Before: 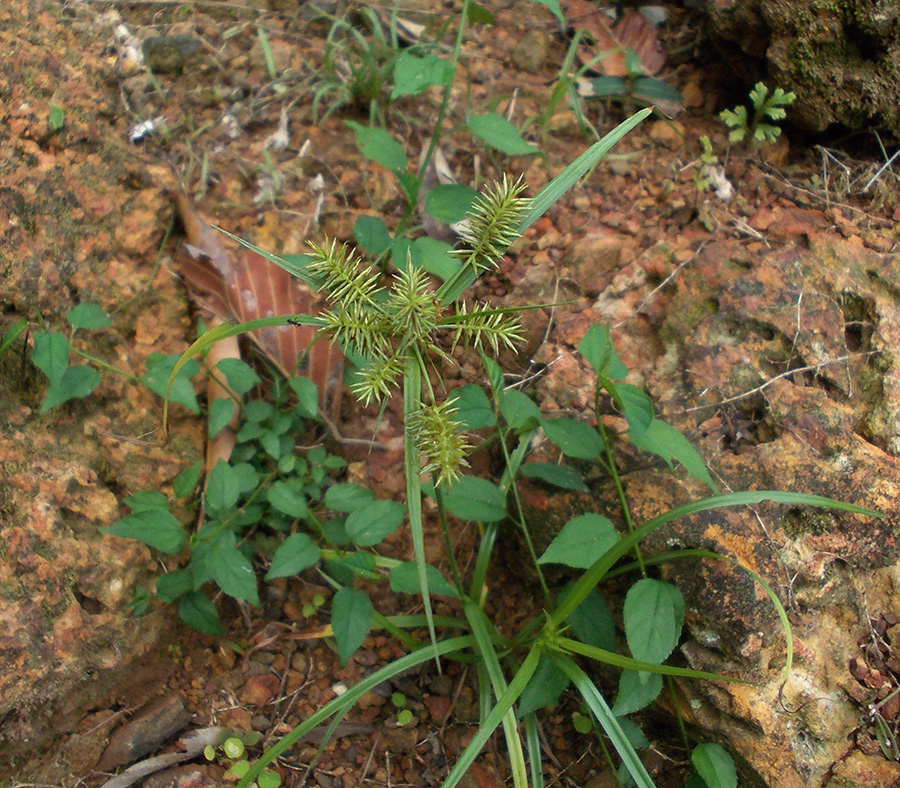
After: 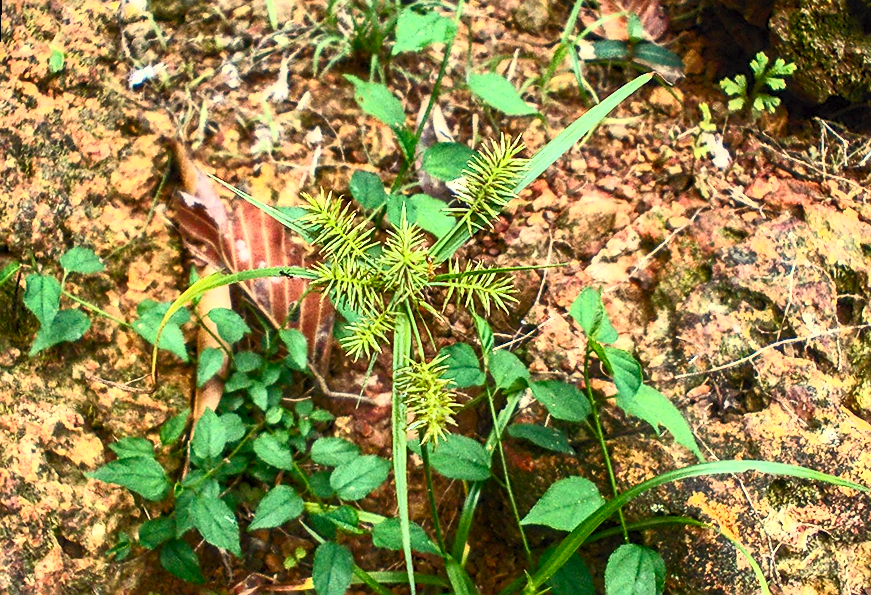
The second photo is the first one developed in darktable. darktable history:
crop: left 2.737%, top 7.287%, right 3.421%, bottom 20.179%
rotate and perspective: rotation 2.17°, automatic cropping off
local contrast: detail 130%
sharpen: on, module defaults
contrast brightness saturation: contrast 0.83, brightness 0.59, saturation 0.59
